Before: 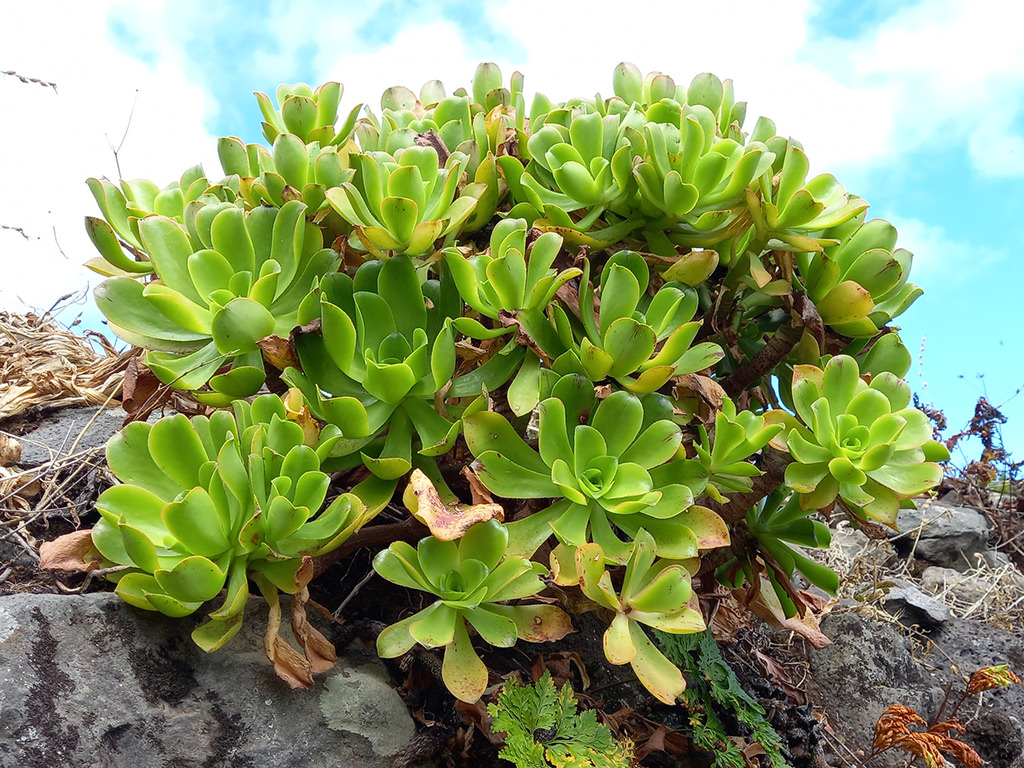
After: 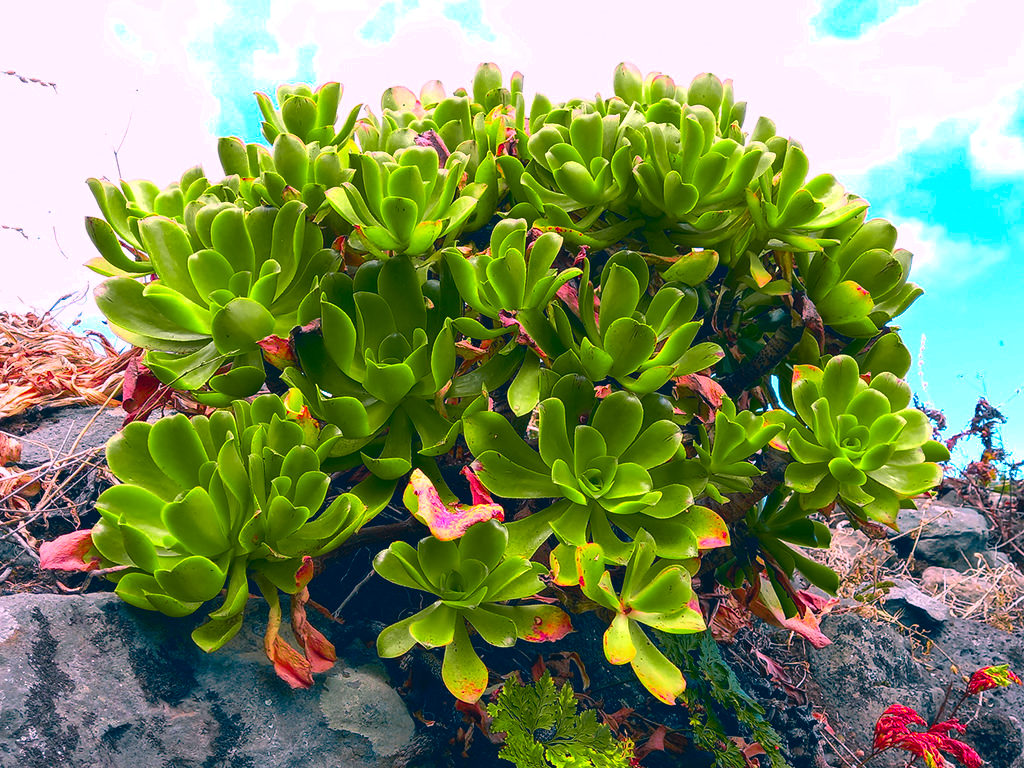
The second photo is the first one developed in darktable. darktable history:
contrast brightness saturation: saturation 0.179
color correction: highlights a* 17, highlights b* 0.226, shadows a* -15.1, shadows b* -14.59, saturation 1.55
exposure: exposure 0.027 EV, compensate highlight preservation false
color zones: curves: ch0 [(0, 0.533) (0.126, 0.533) (0.234, 0.533) (0.368, 0.357) (0.5, 0.5) (0.625, 0.5) (0.74, 0.637) (0.875, 0.5)]; ch1 [(0.004, 0.708) (0.129, 0.662) (0.25, 0.5) (0.375, 0.331) (0.496, 0.396) (0.625, 0.649) (0.739, 0.26) (0.875, 0.5) (1, 0.478)]; ch2 [(0, 0.409) (0.132, 0.403) (0.236, 0.558) (0.379, 0.448) (0.5, 0.5) (0.625, 0.5) (0.691, 0.39) (0.875, 0.5)]
